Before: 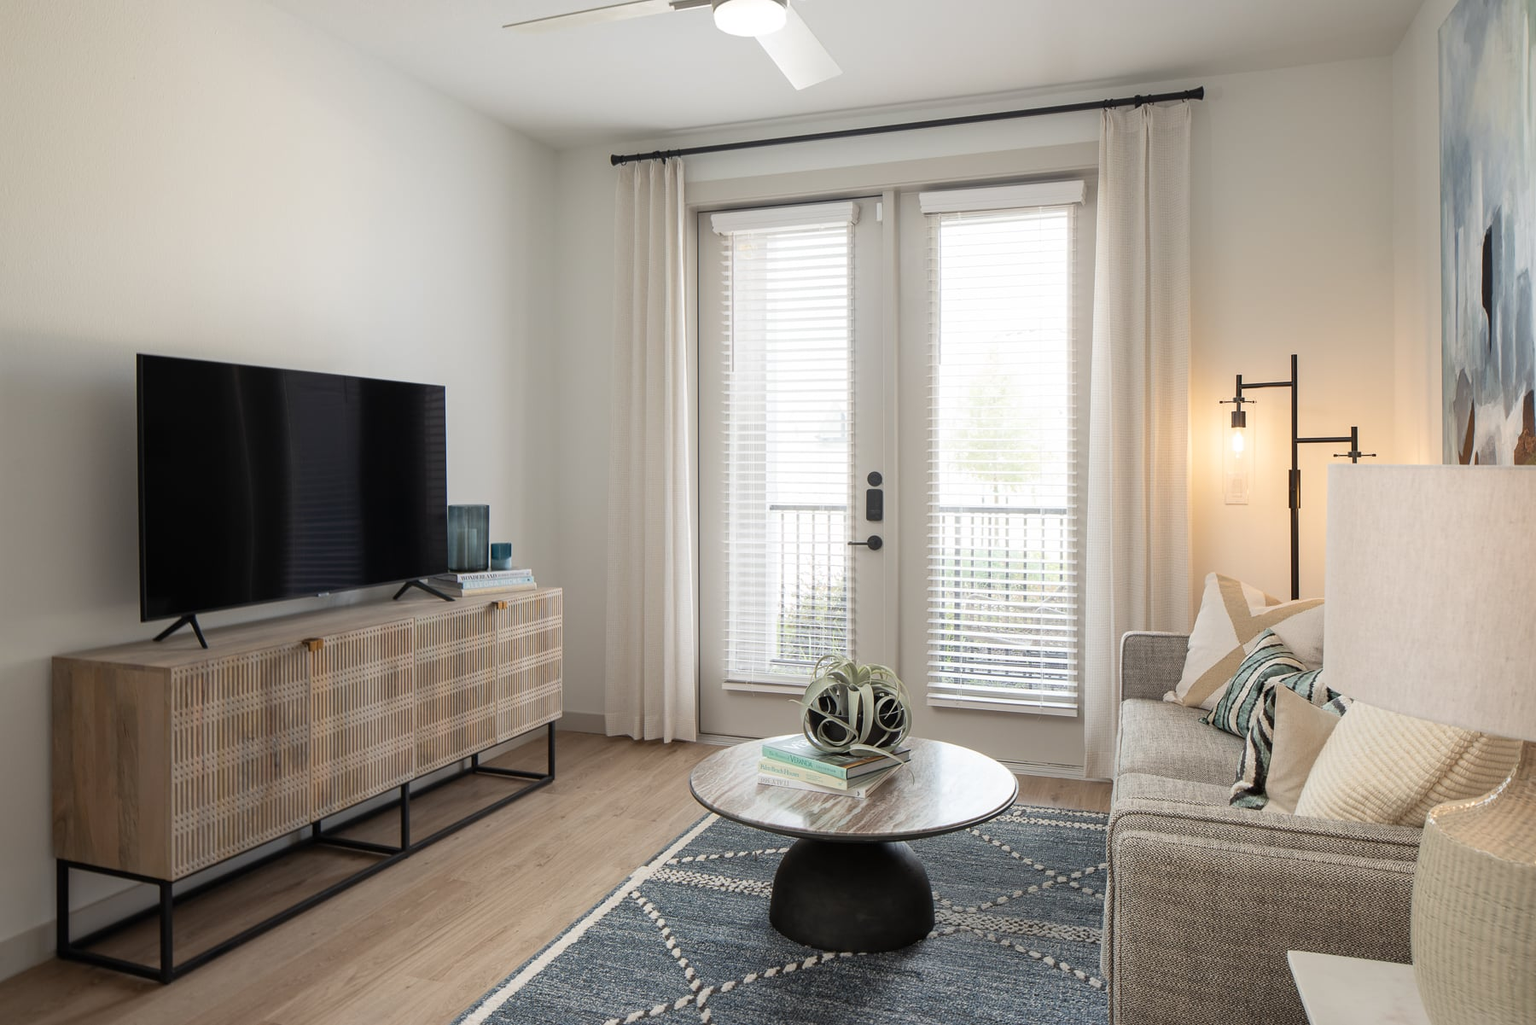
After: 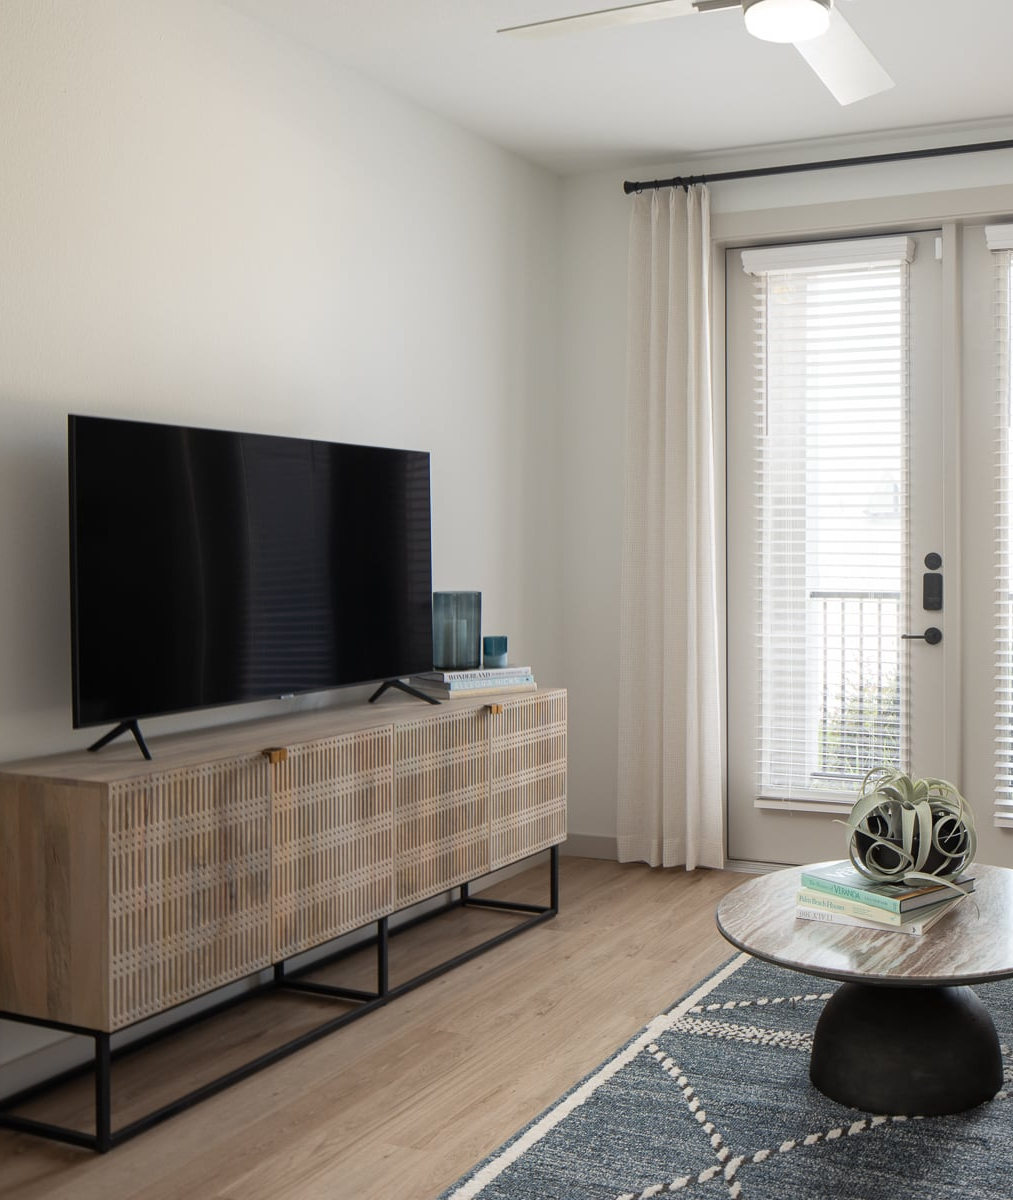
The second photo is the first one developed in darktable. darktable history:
sharpen: radius 2.883, amount 0.868, threshold 47.523
crop: left 5.114%, right 38.589%
